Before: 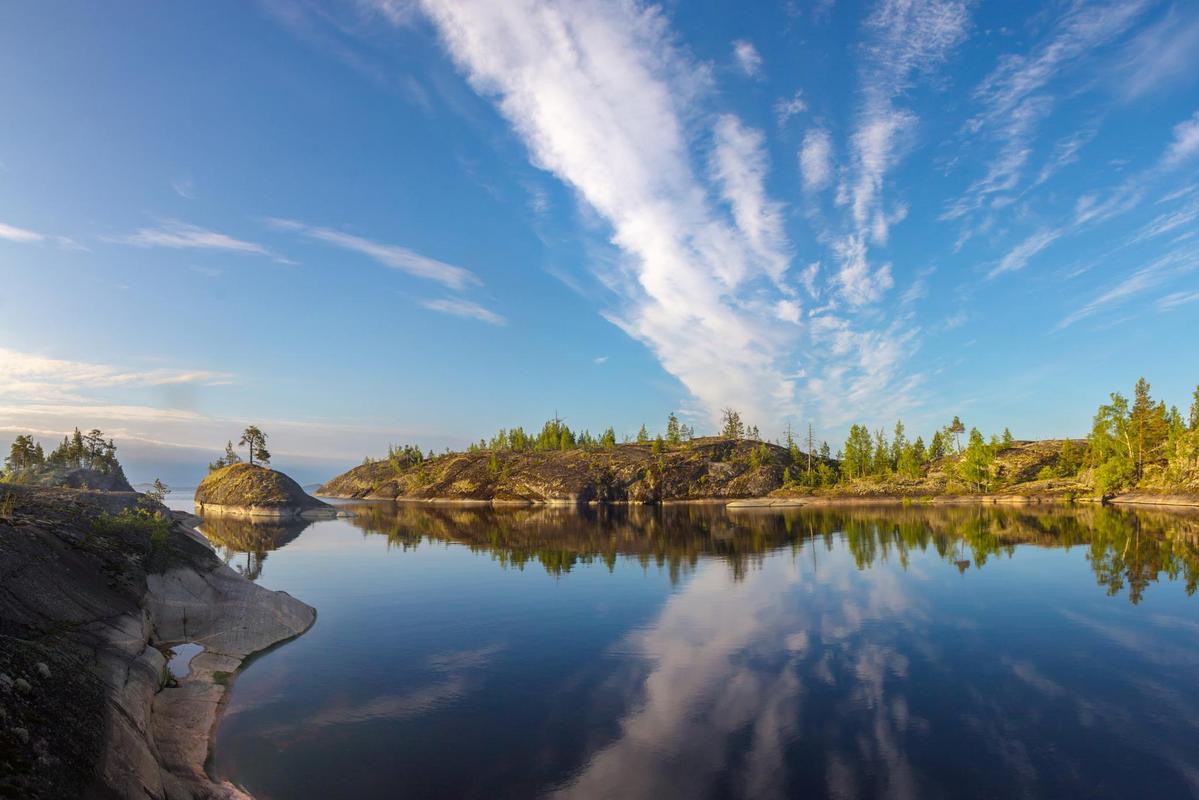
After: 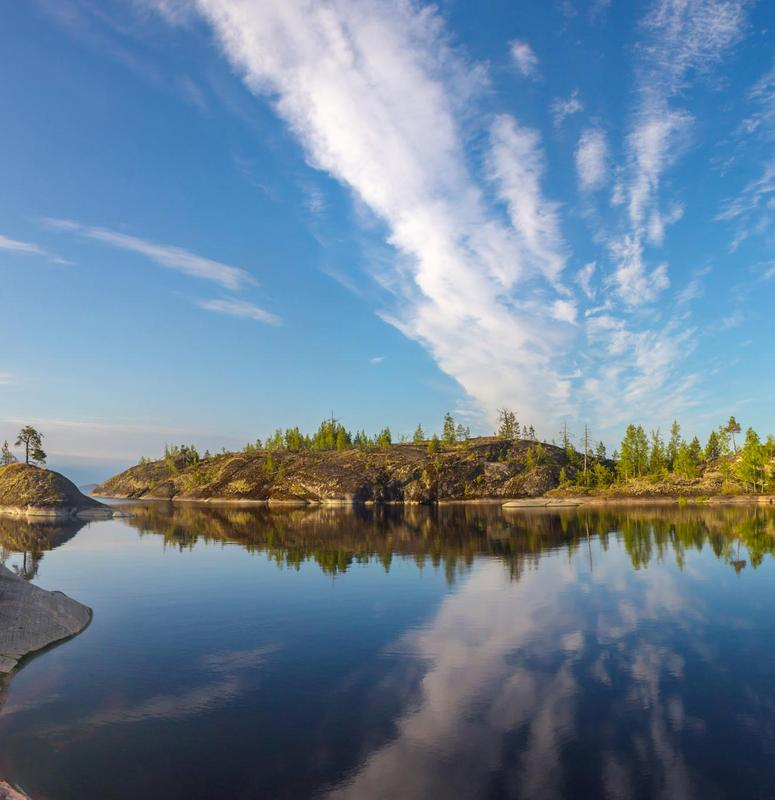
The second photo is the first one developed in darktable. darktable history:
crop and rotate: left 18.833%, right 16.526%
levels: white 99.96%
